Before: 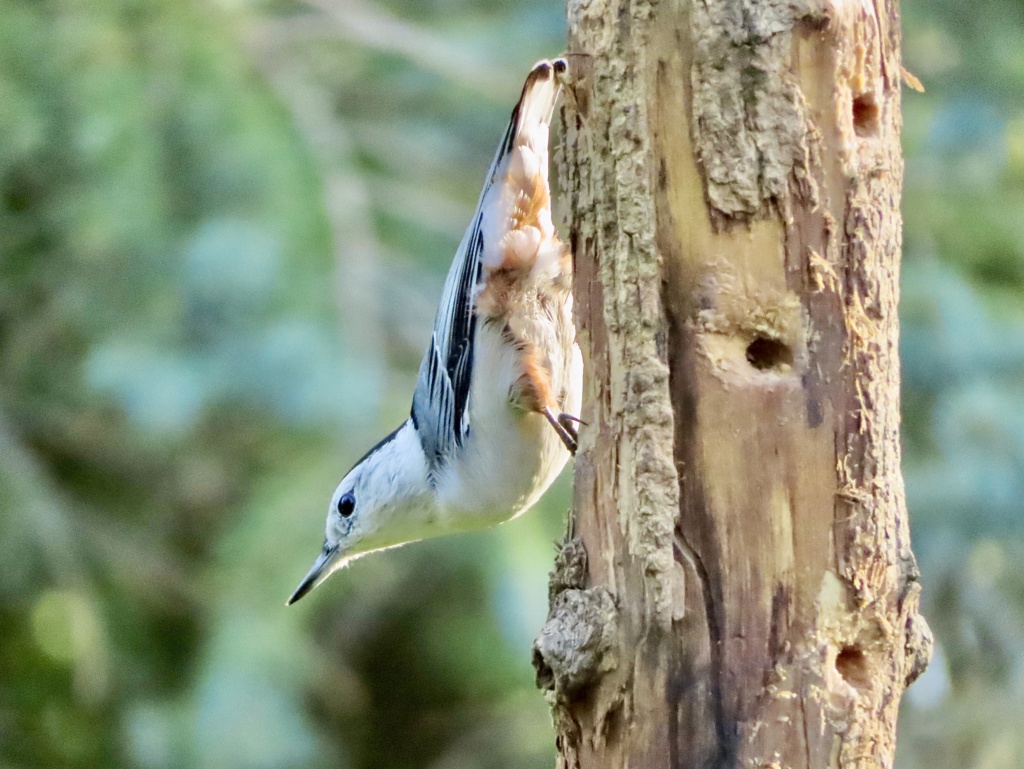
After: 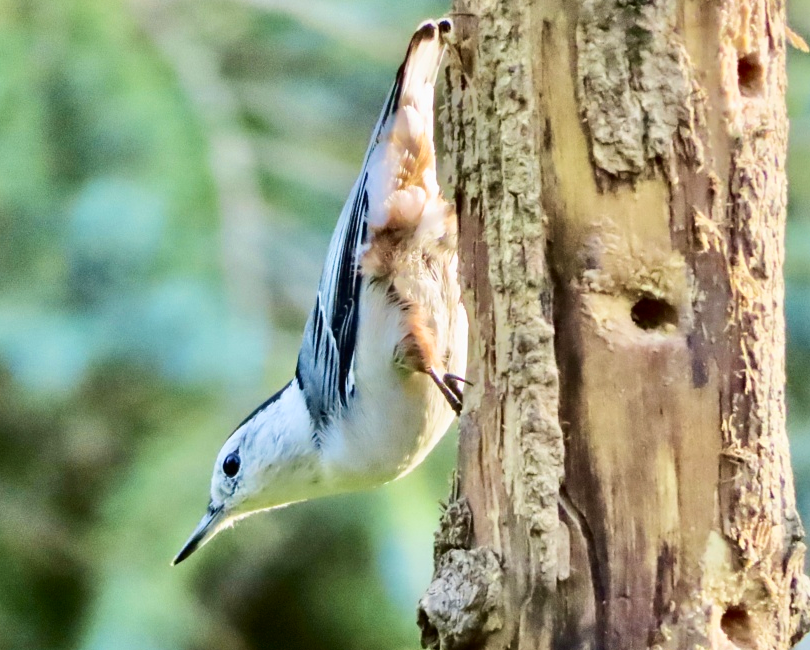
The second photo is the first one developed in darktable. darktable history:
tone curve: curves: ch0 [(0, 0) (0.003, 0.009) (0.011, 0.013) (0.025, 0.019) (0.044, 0.029) (0.069, 0.04) (0.1, 0.053) (0.136, 0.08) (0.177, 0.114) (0.224, 0.151) (0.277, 0.207) (0.335, 0.267) (0.399, 0.35) (0.468, 0.442) (0.543, 0.545) (0.623, 0.656) (0.709, 0.752) (0.801, 0.843) (0.898, 0.932) (1, 1)], color space Lab, independent channels, preserve colors none
crop: left 11.253%, top 5.259%, right 9.6%, bottom 10.169%
velvia: on, module defaults
